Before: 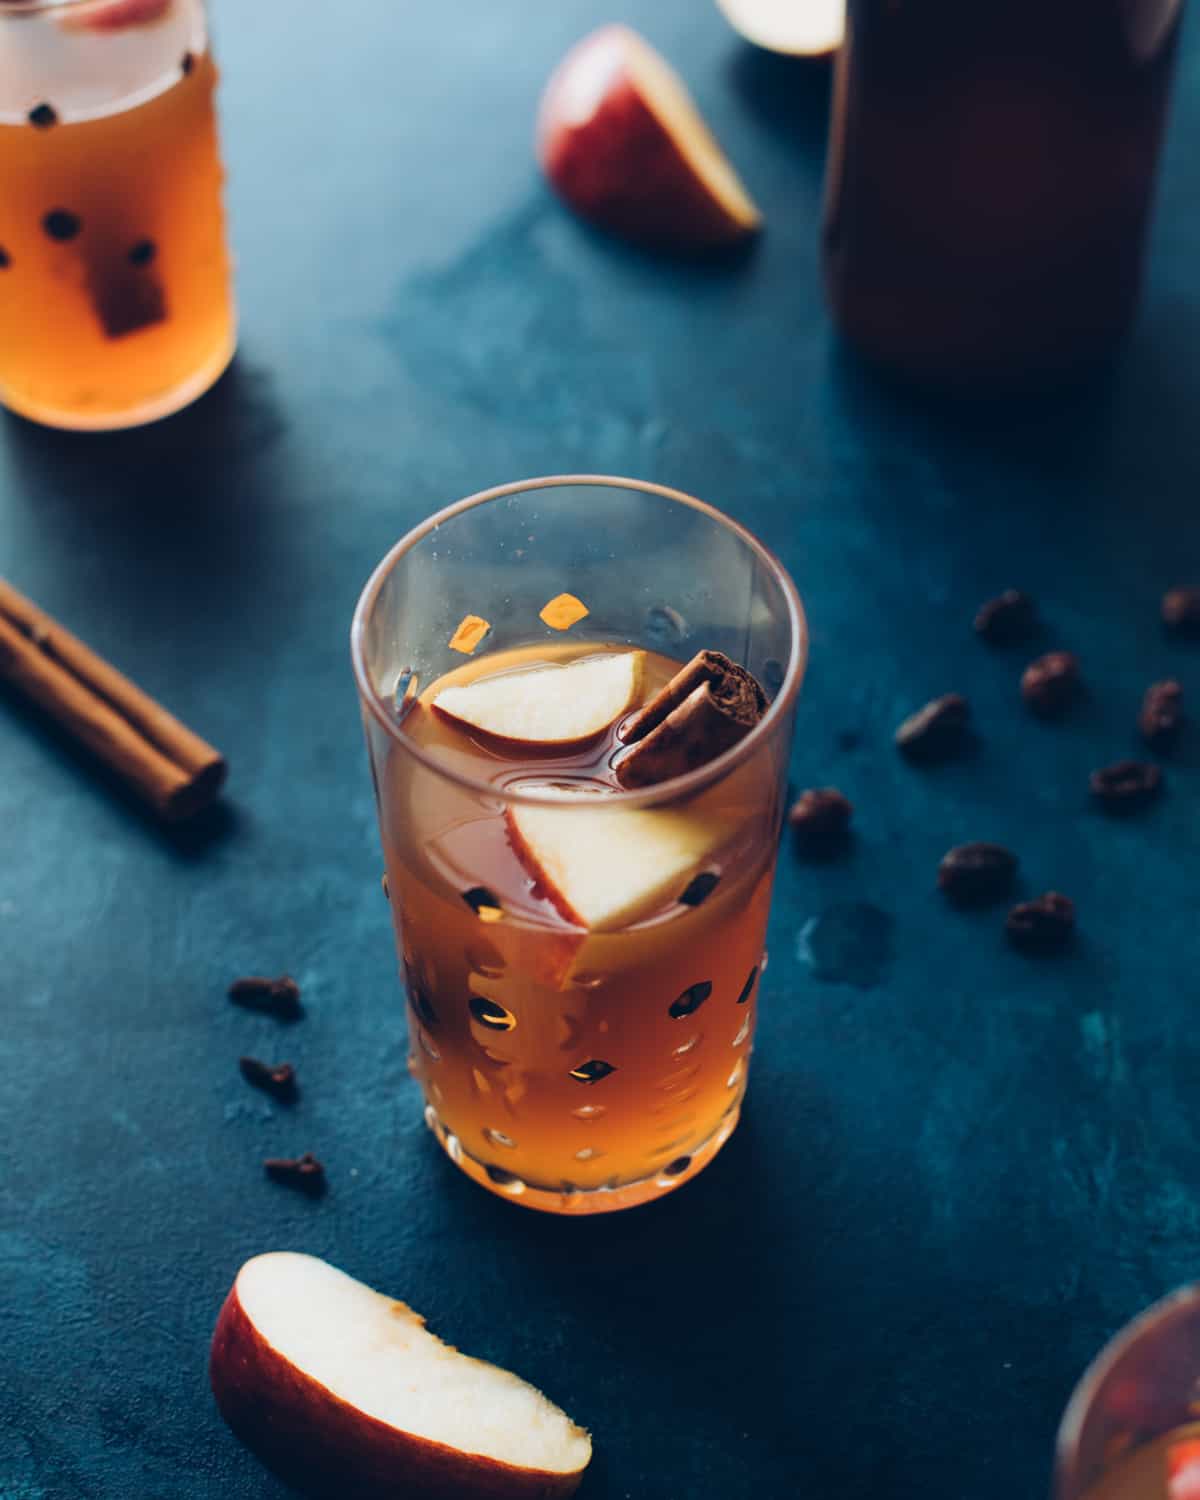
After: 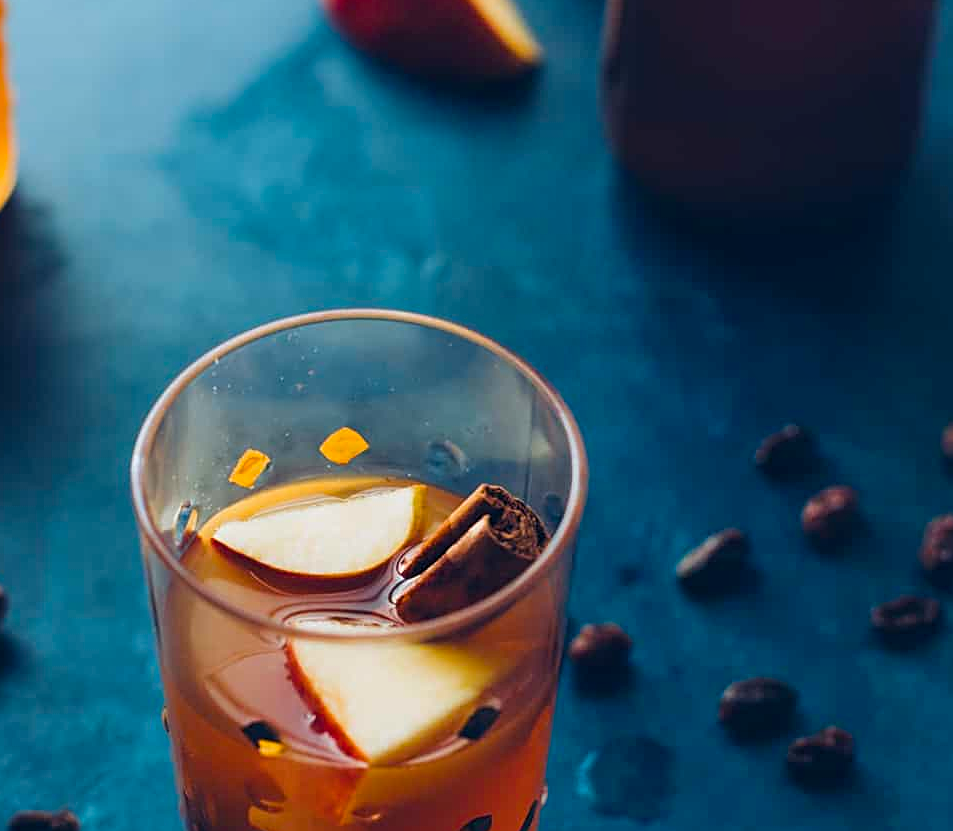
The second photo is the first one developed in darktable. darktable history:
crop: left 18.406%, top 11.103%, right 2.17%, bottom 33.441%
shadows and highlights: shadows 32.23, highlights -32.19, soften with gaussian
sharpen: on, module defaults
color balance rgb: perceptual saturation grading › global saturation 25.791%, global vibrance 20%
